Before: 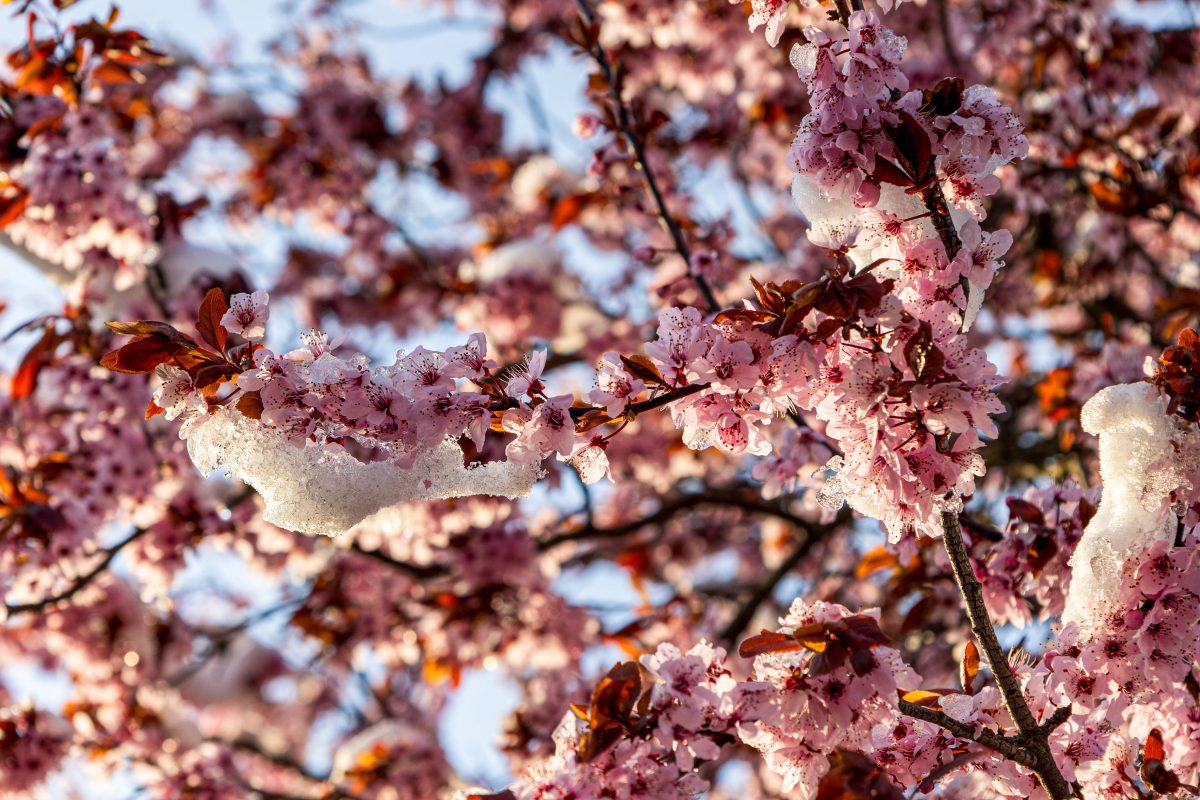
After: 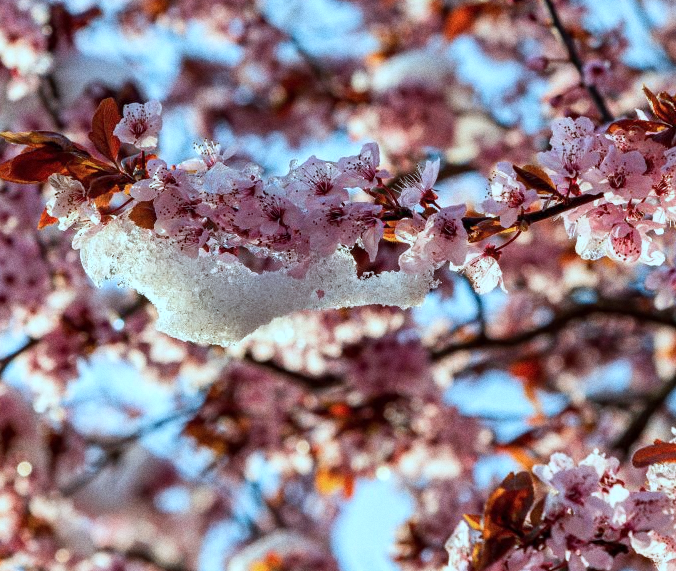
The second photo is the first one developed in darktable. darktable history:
color correction: highlights a* -11.71, highlights b* -15.58
crop: left 8.966%, top 23.852%, right 34.699%, bottom 4.703%
grain: coarseness 0.09 ISO
